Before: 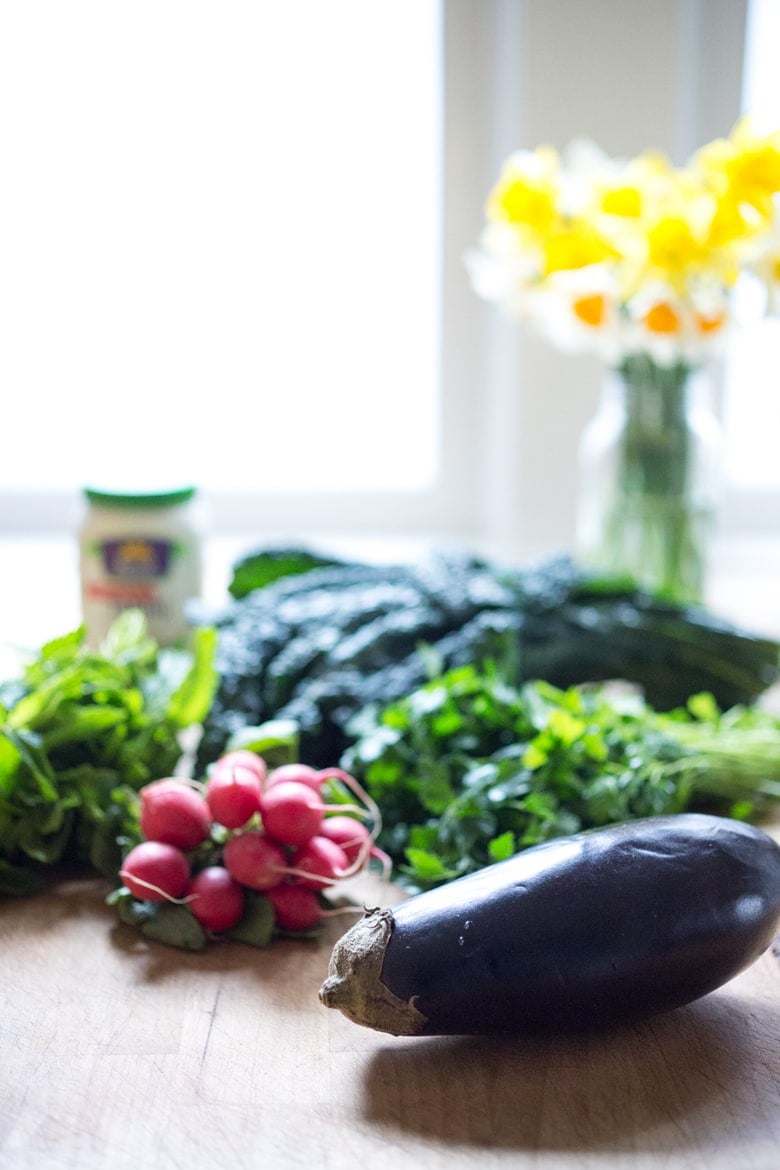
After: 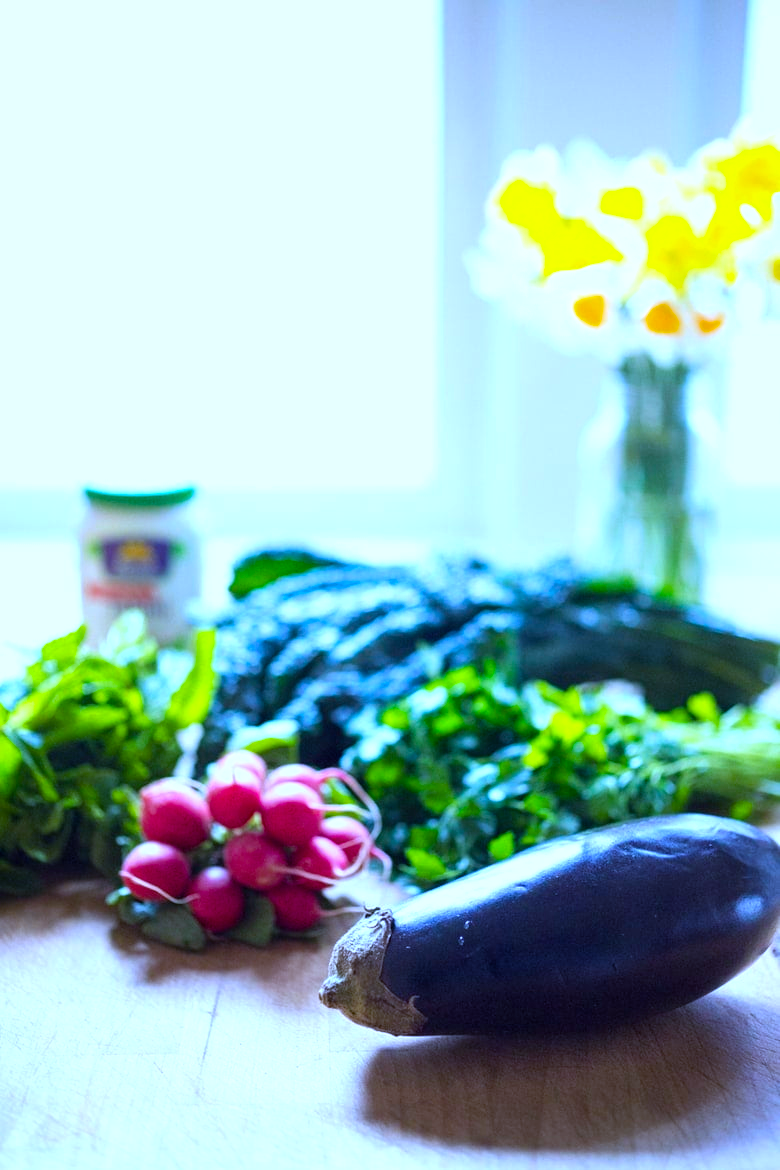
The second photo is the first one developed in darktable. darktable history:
white balance: red 0.871, blue 1.249
color balance rgb: perceptual saturation grading › global saturation 36%, perceptual brilliance grading › global brilliance 10%, global vibrance 20%
